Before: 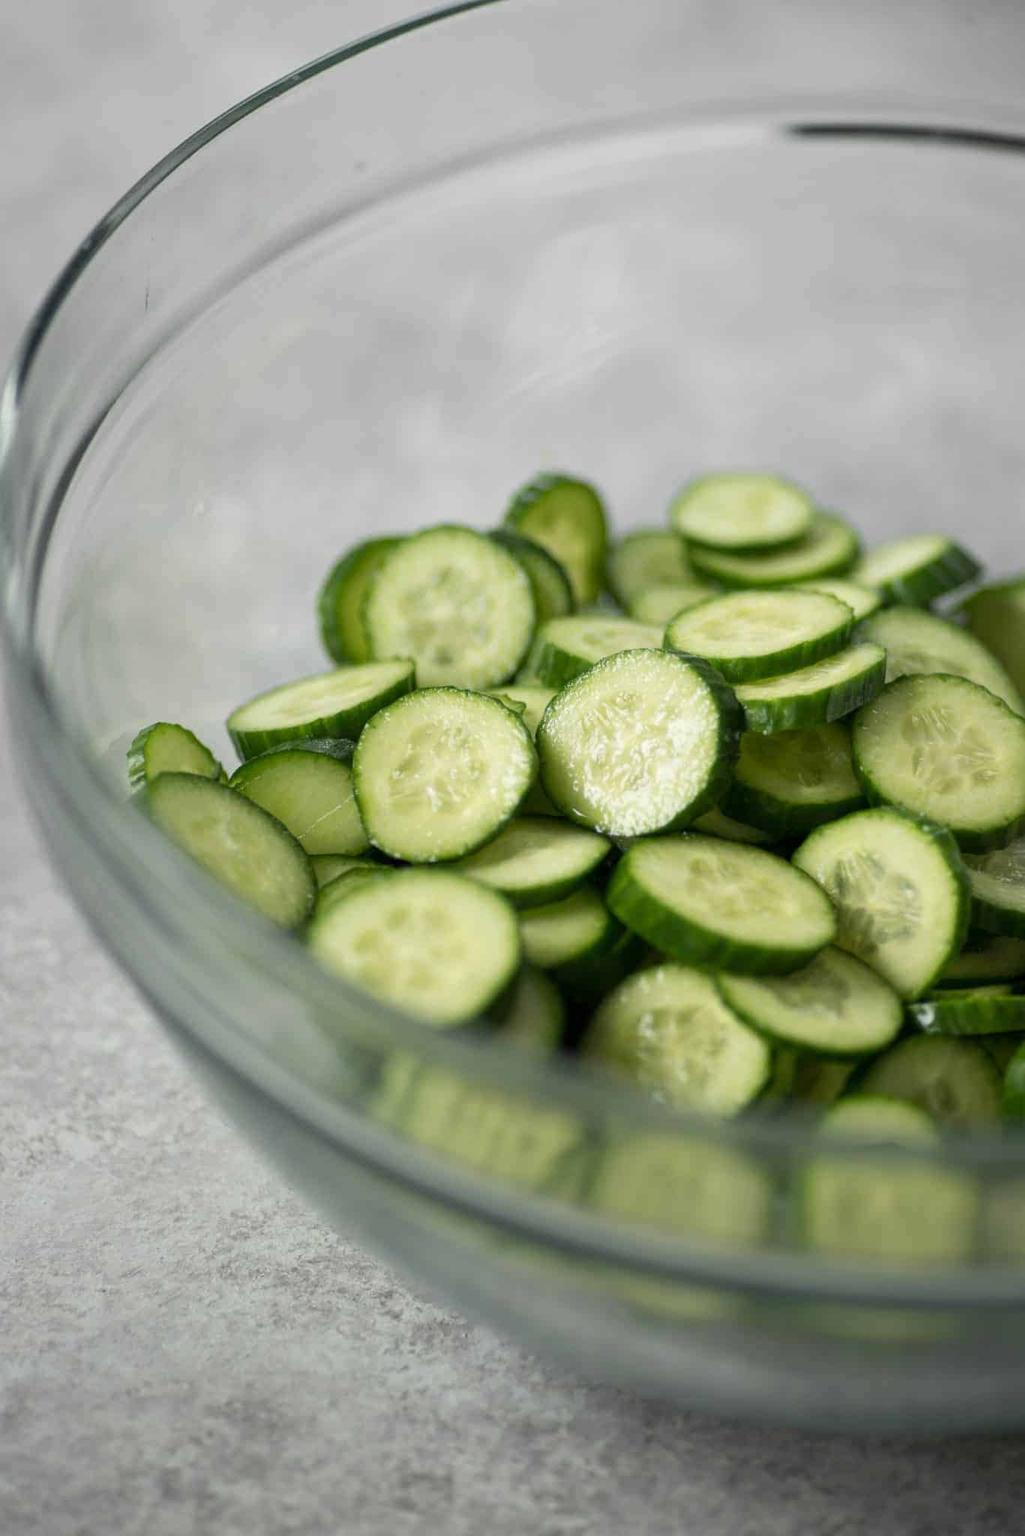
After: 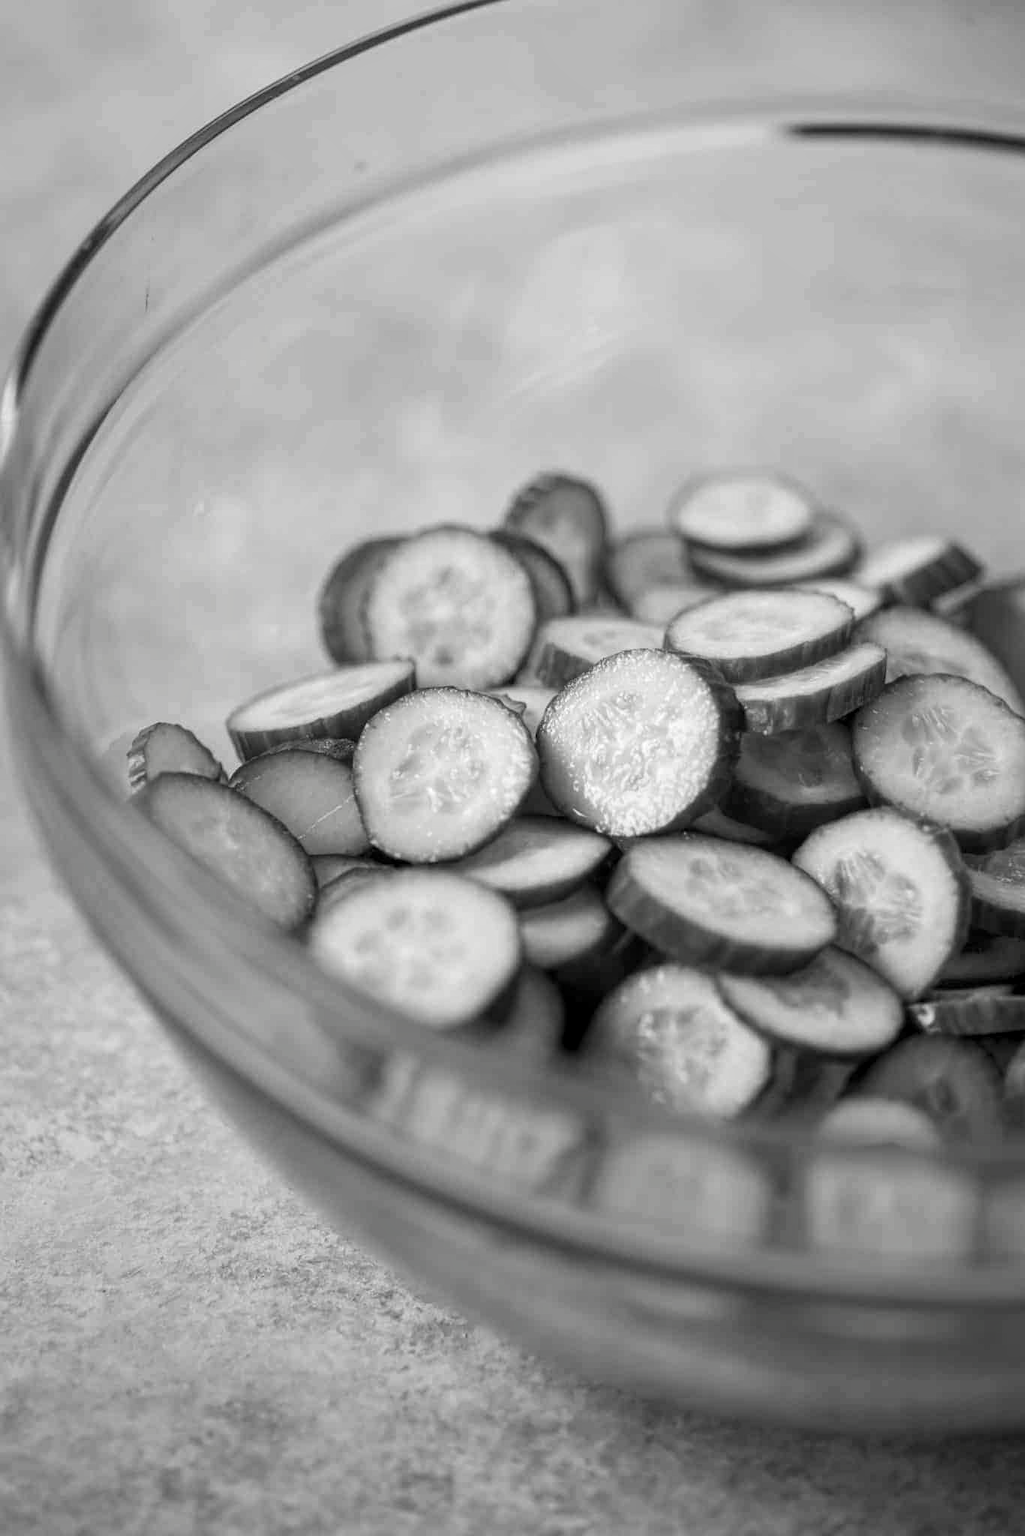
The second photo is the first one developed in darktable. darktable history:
contrast brightness saturation: saturation -0.981
local contrast: on, module defaults
